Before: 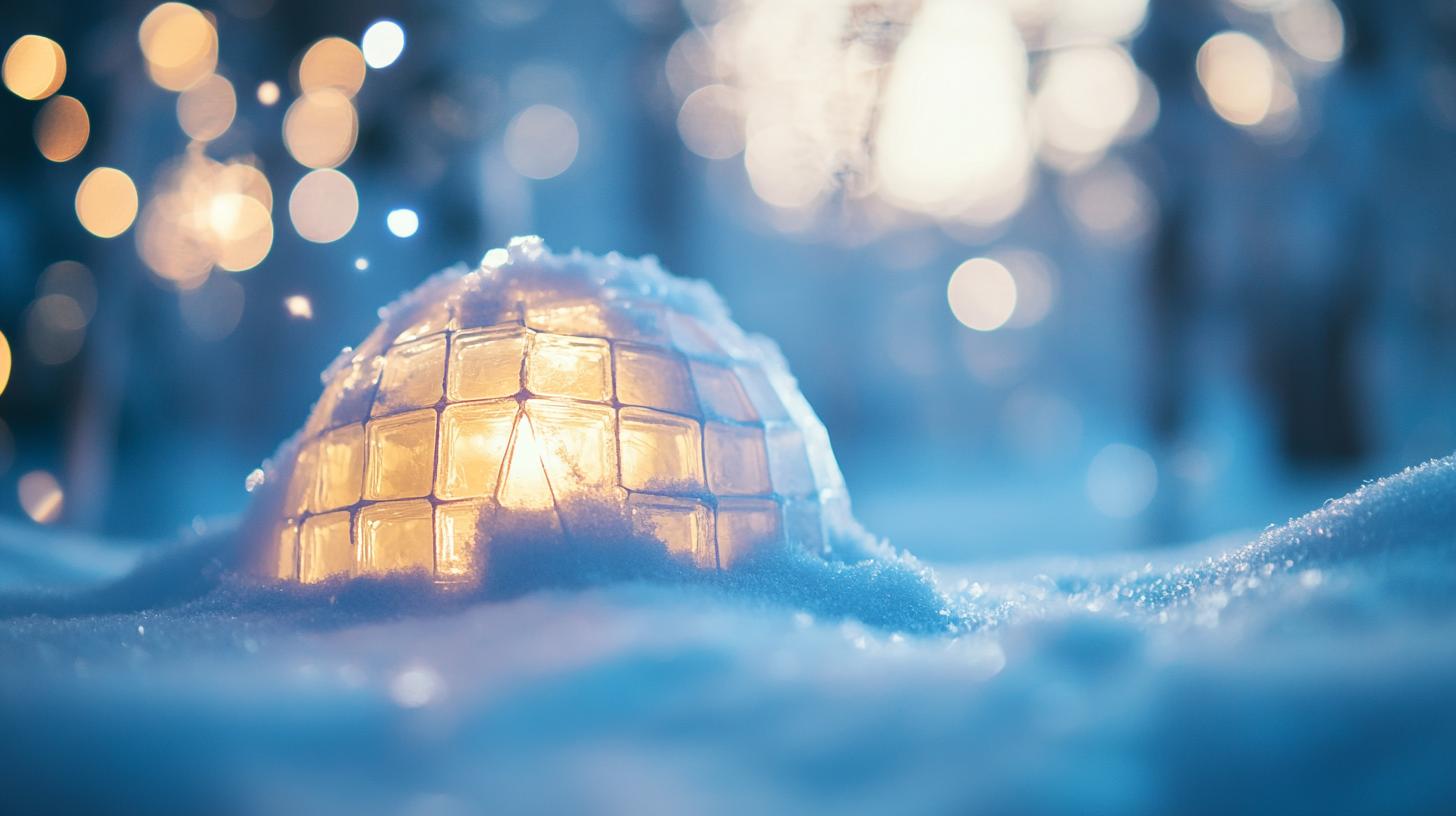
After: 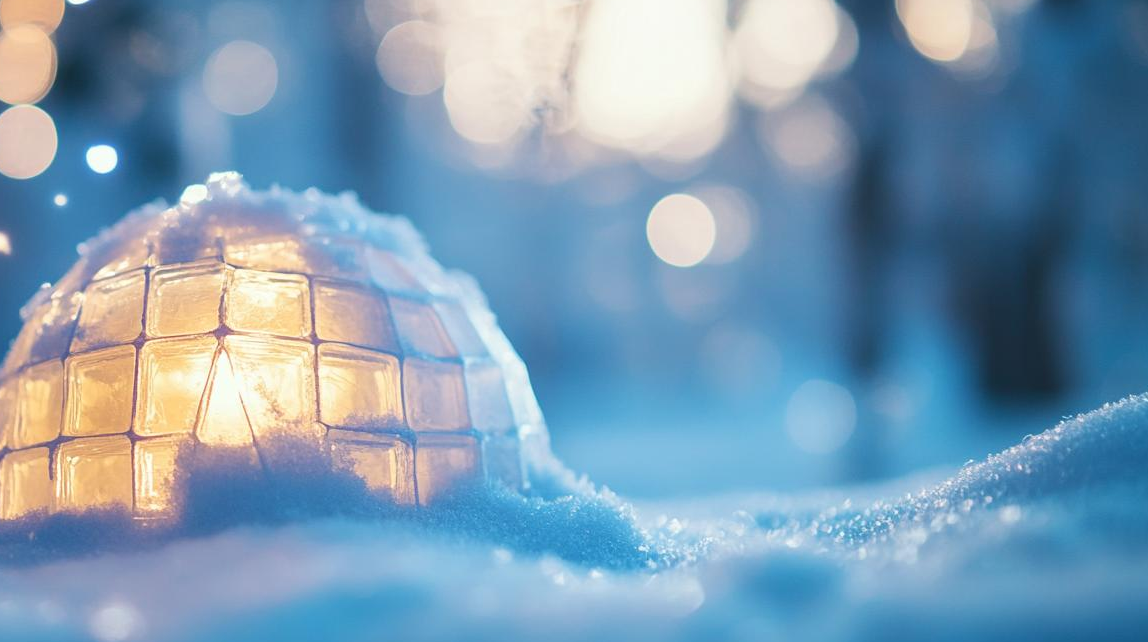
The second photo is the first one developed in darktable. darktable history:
crop and rotate: left 20.74%, top 7.912%, right 0.375%, bottom 13.378%
